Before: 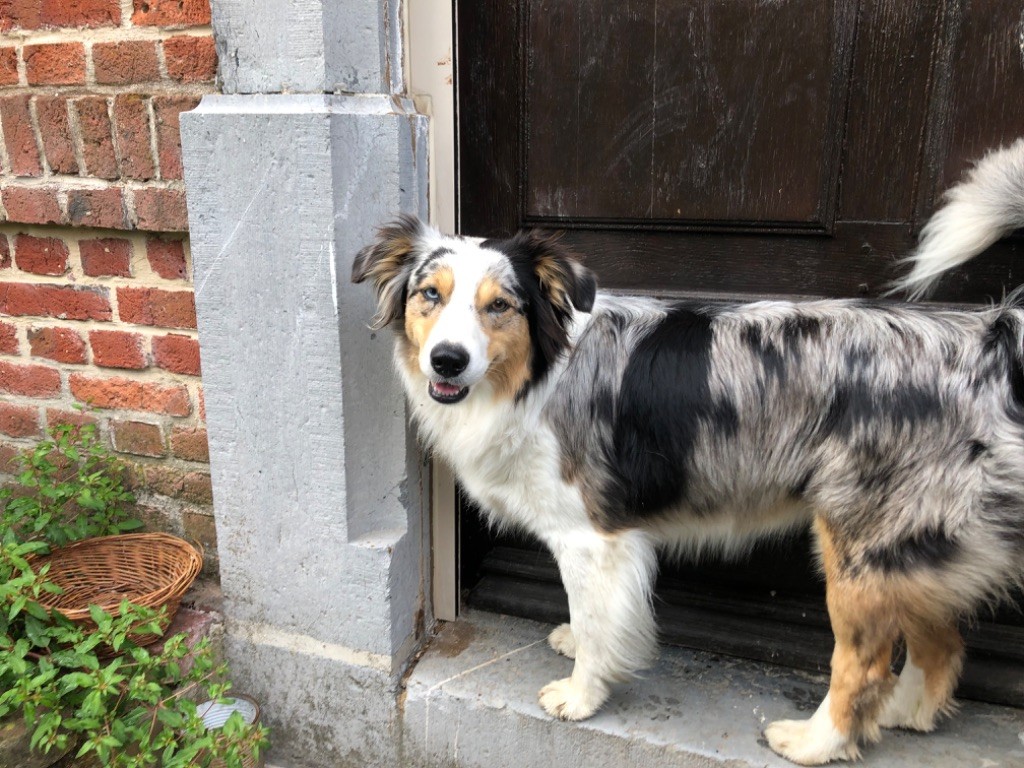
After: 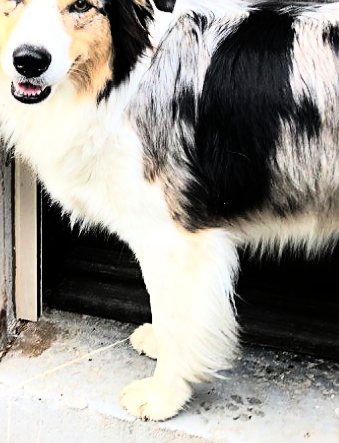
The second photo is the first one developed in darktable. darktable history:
rgb curve: curves: ch0 [(0, 0) (0.21, 0.15) (0.24, 0.21) (0.5, 0.75) (0.75, 0.96) (0.89, 0.99) (1, 1)]; ch1 [(0, 0.02) (0.21, 0.13) (0.25, 0.2) (0.5, 0.67) (0.75, 0.9) (0.89, 0.97) (1, 1)]; ch2 [(0, 0.02) (0.21, 0.13) (0.25, 0.2) (0.5, 0.67) (0.75, 0.9) (0.89, 0.97) (1, 1)], compensate middle gray true
crop: left 40.878%, top 39.176%, right 25.993%, bottom 3.081%
sharpen: on, module defaults
